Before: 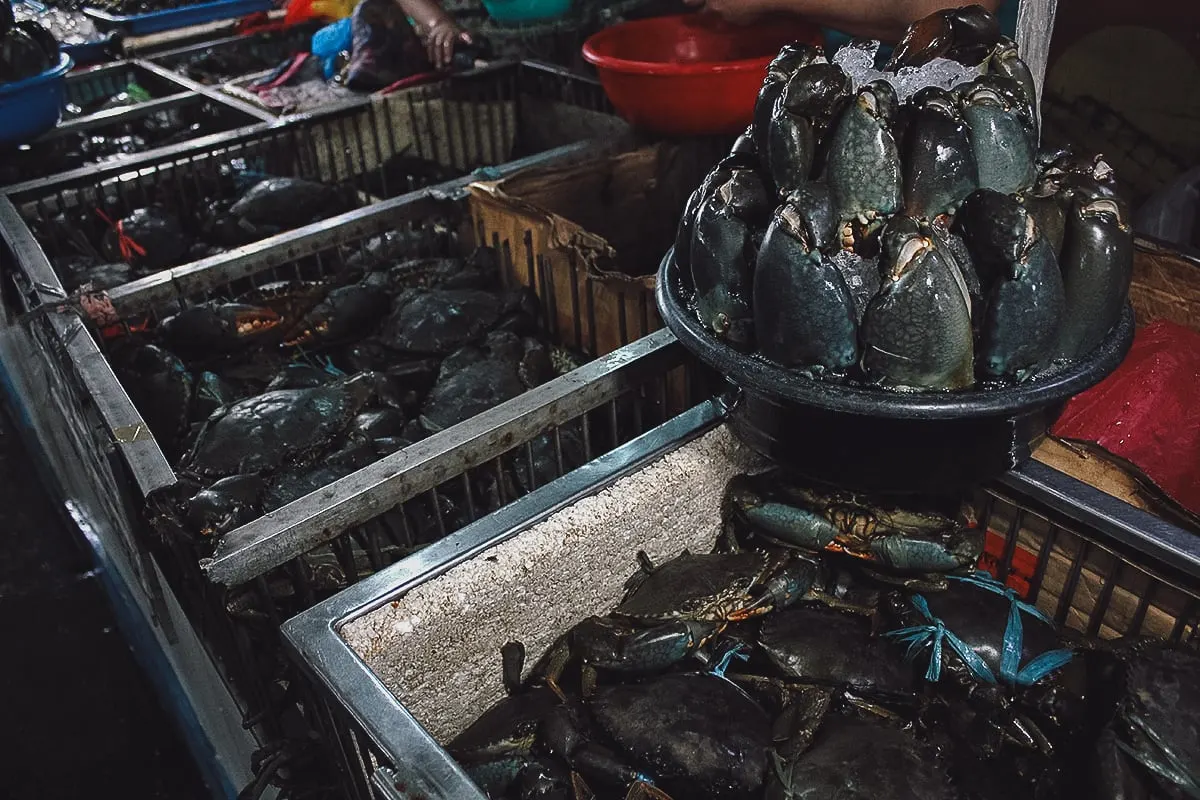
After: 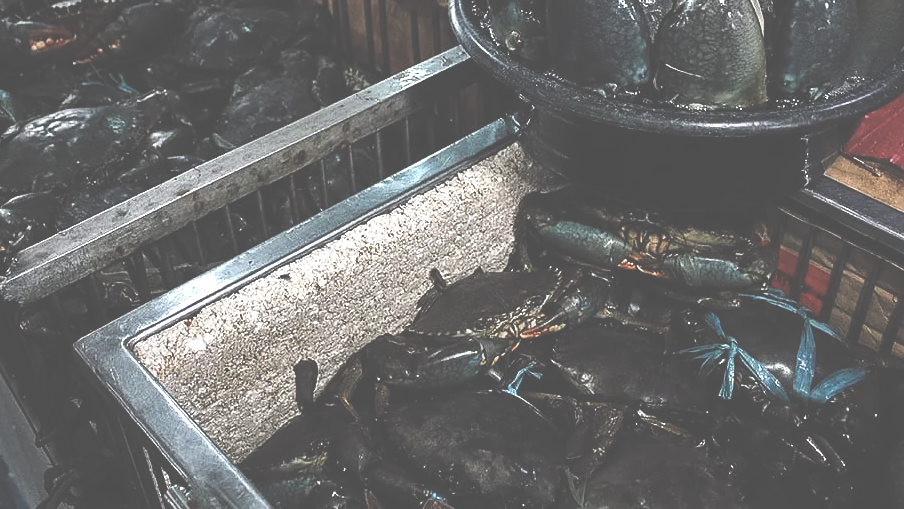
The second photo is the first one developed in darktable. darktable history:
crop and rotate: left 17.325%, top 35.281%, right 7.259%, bottom 0.99%
tone equalizer: -8 EV -0.76 EV, -7 EV -0.702 EV, -6 EV -0.613 EV, -5 EV -0.37 EV, -3 EV 0.405 EV, -2 EV 0.6 EV, -1 EV 0.693 EV, +0 EV 0.778 EV, edges refinement/feathering 500, mask exposure compensation -1.57 EV, preserve details no
exposure: black level correction -0.086, compensate highlight preservation false
